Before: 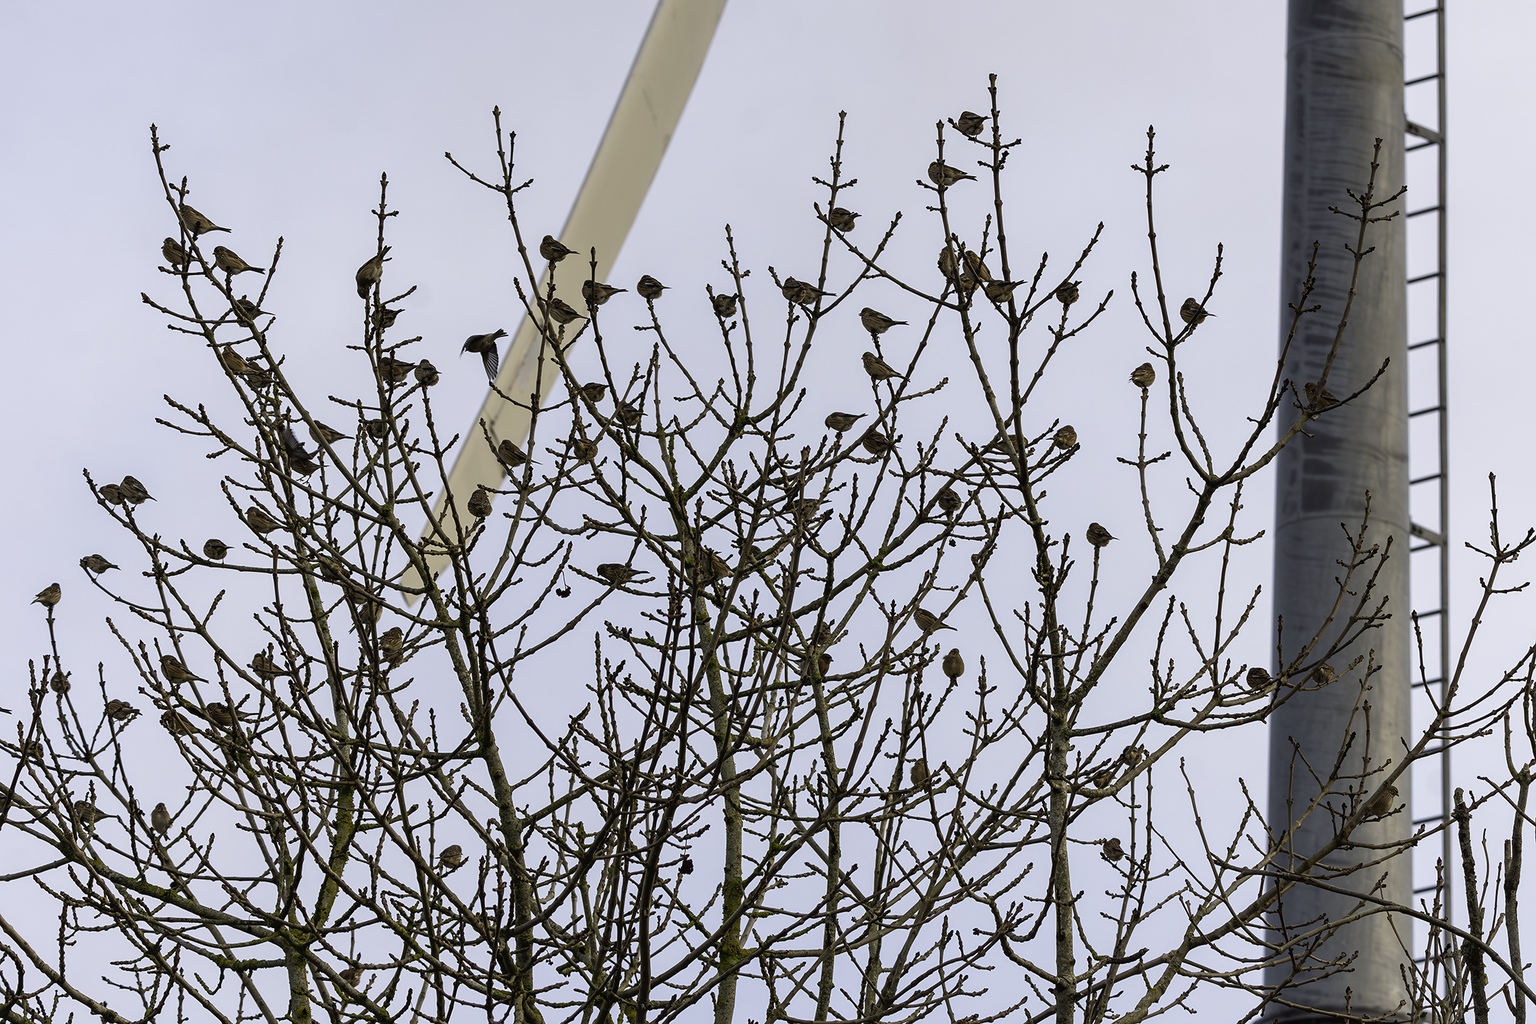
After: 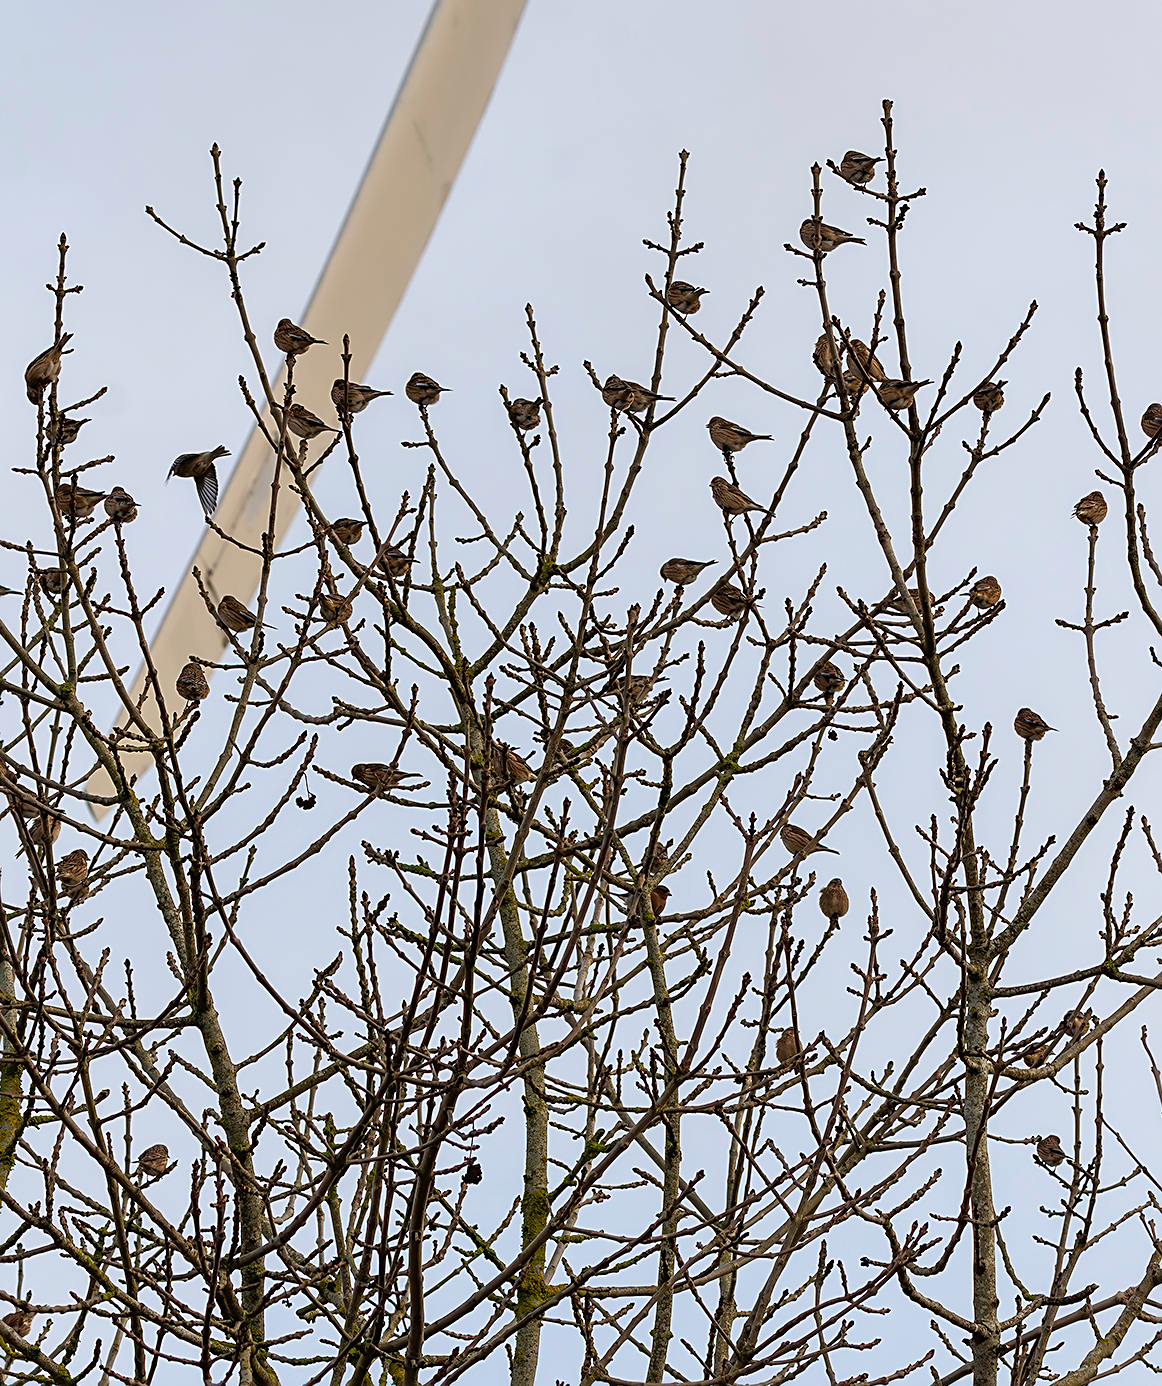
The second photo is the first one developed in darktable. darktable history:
sharpen: on, module defaults
shadows and highlights: shadows 4.11, highlights -17.44, soften with gaussian
crop: left 21.998%, right 22.1%, bottom 0.002%
